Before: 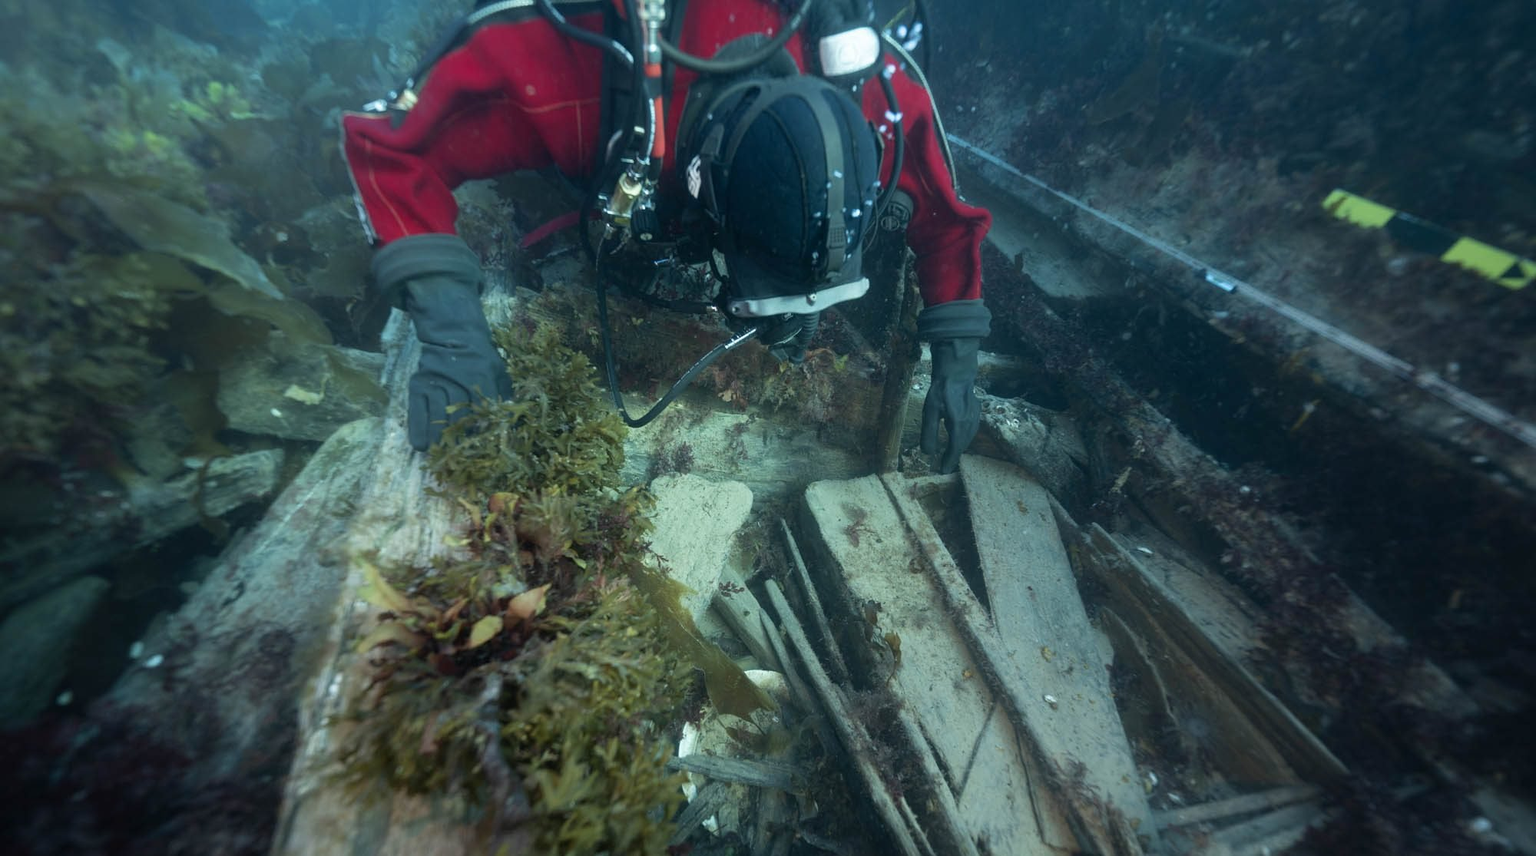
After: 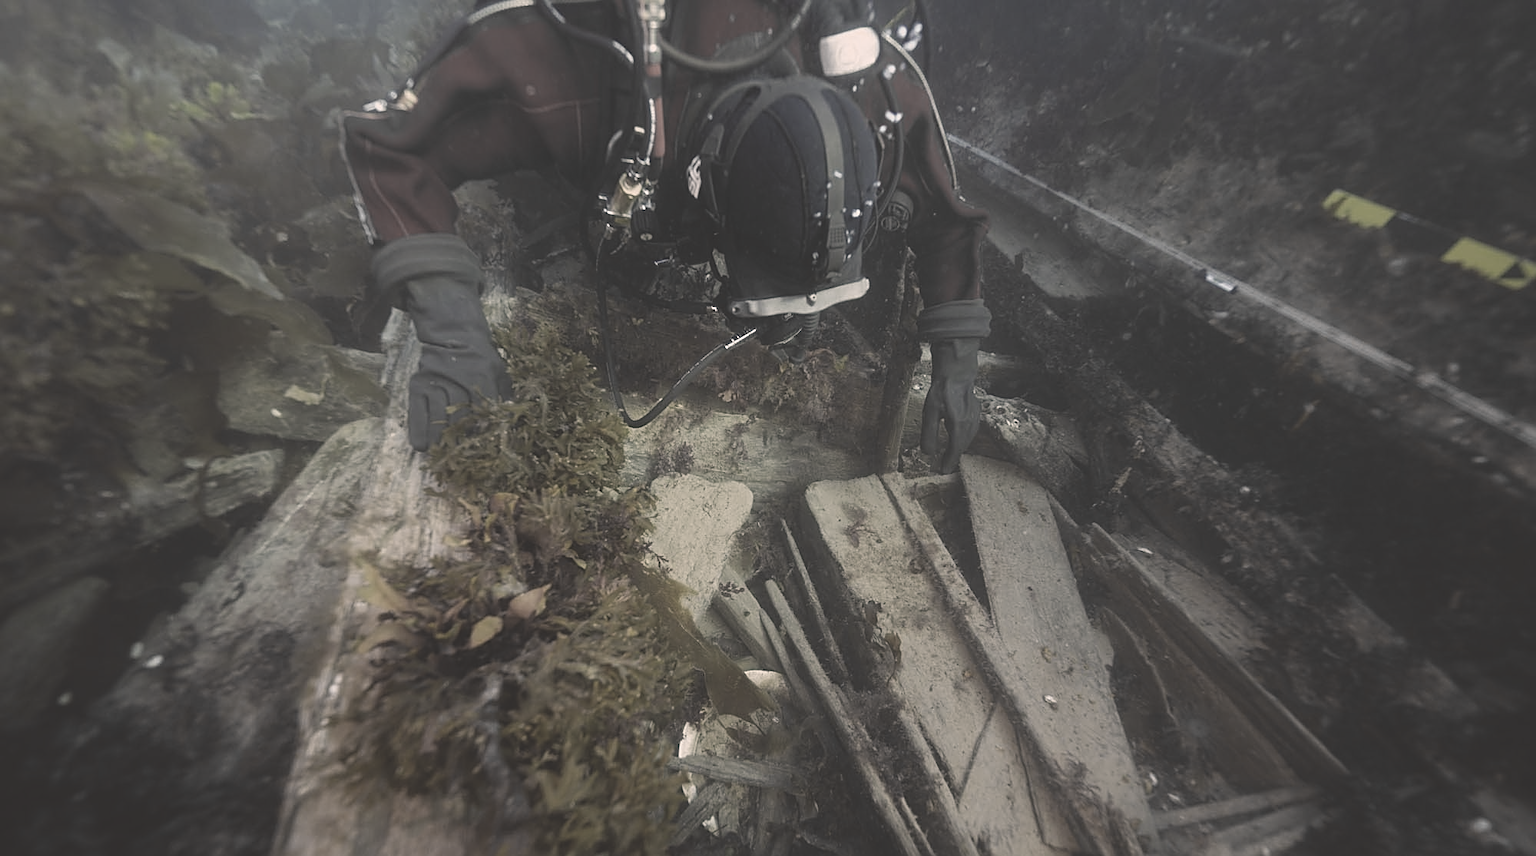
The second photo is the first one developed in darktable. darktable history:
levels: black 0.016%
color correction: highlights a* 22.12, highlights b* 22.46
exposure: black level correction -0.027, compensate highlight preservation false
sharpen: on, module defaults
color zones: curves: ch0 [(0, 0.487) (0.241, 0.395) (0.434, 0.373) (0.658, 0.412) (0.838, 0.487)]; ch1 [(0, 0) (0.053, 0.053) (0.211, 0.202) (0.579, 0.259) (0.781, 0.241)]
contrast brightness saturation: saturation -0.055
